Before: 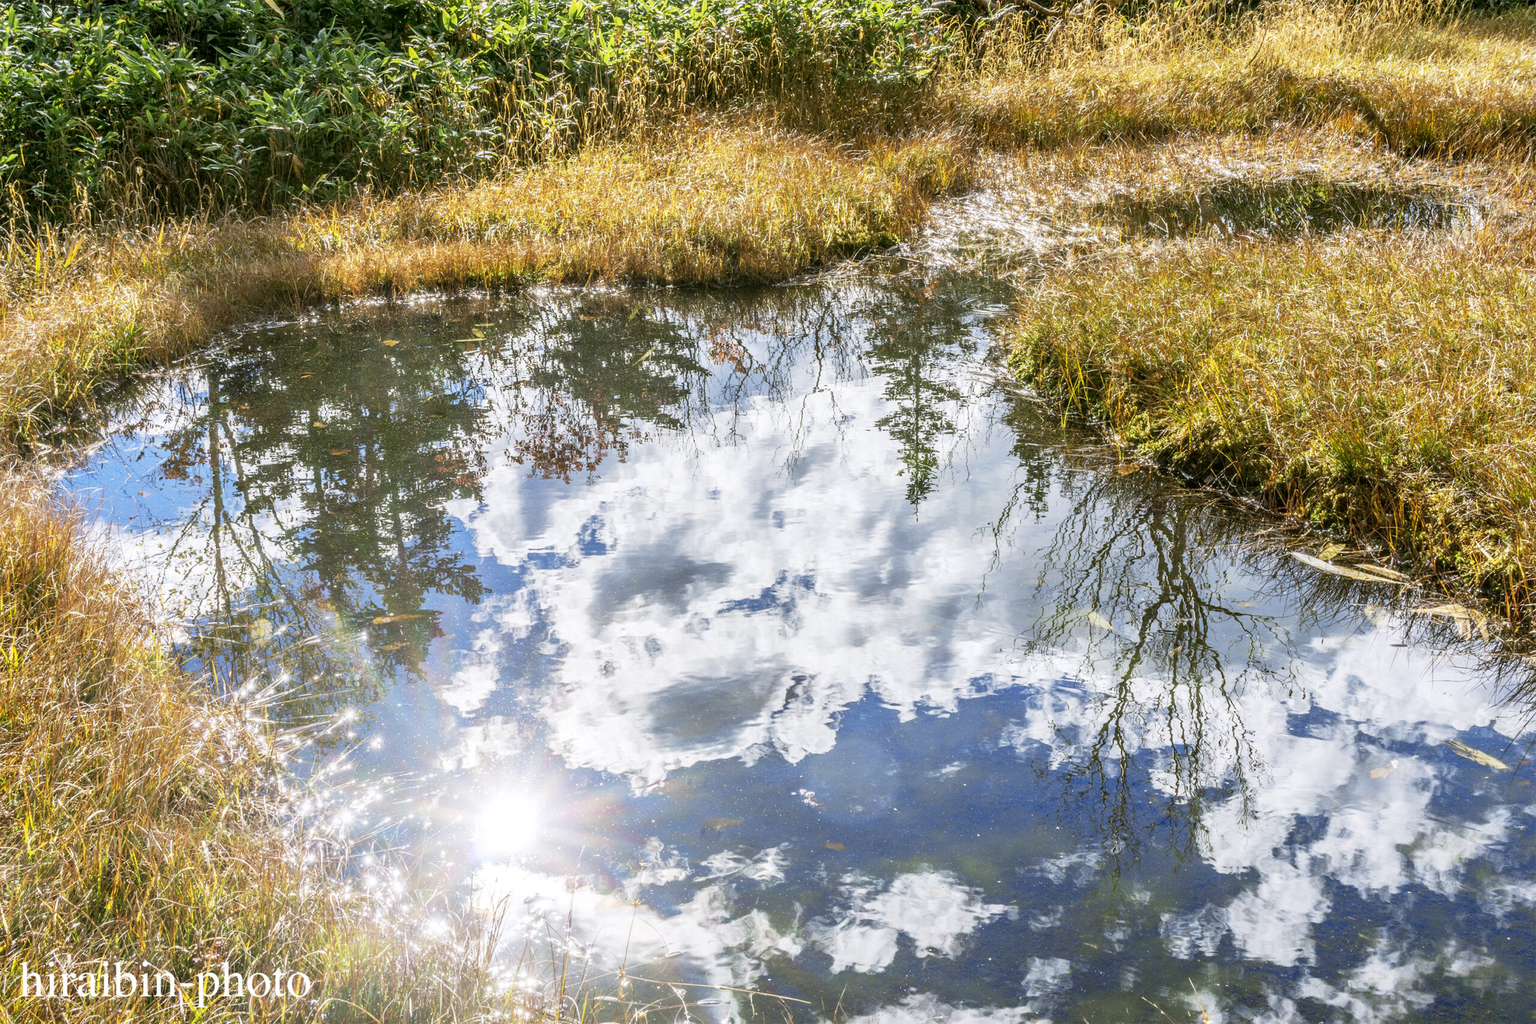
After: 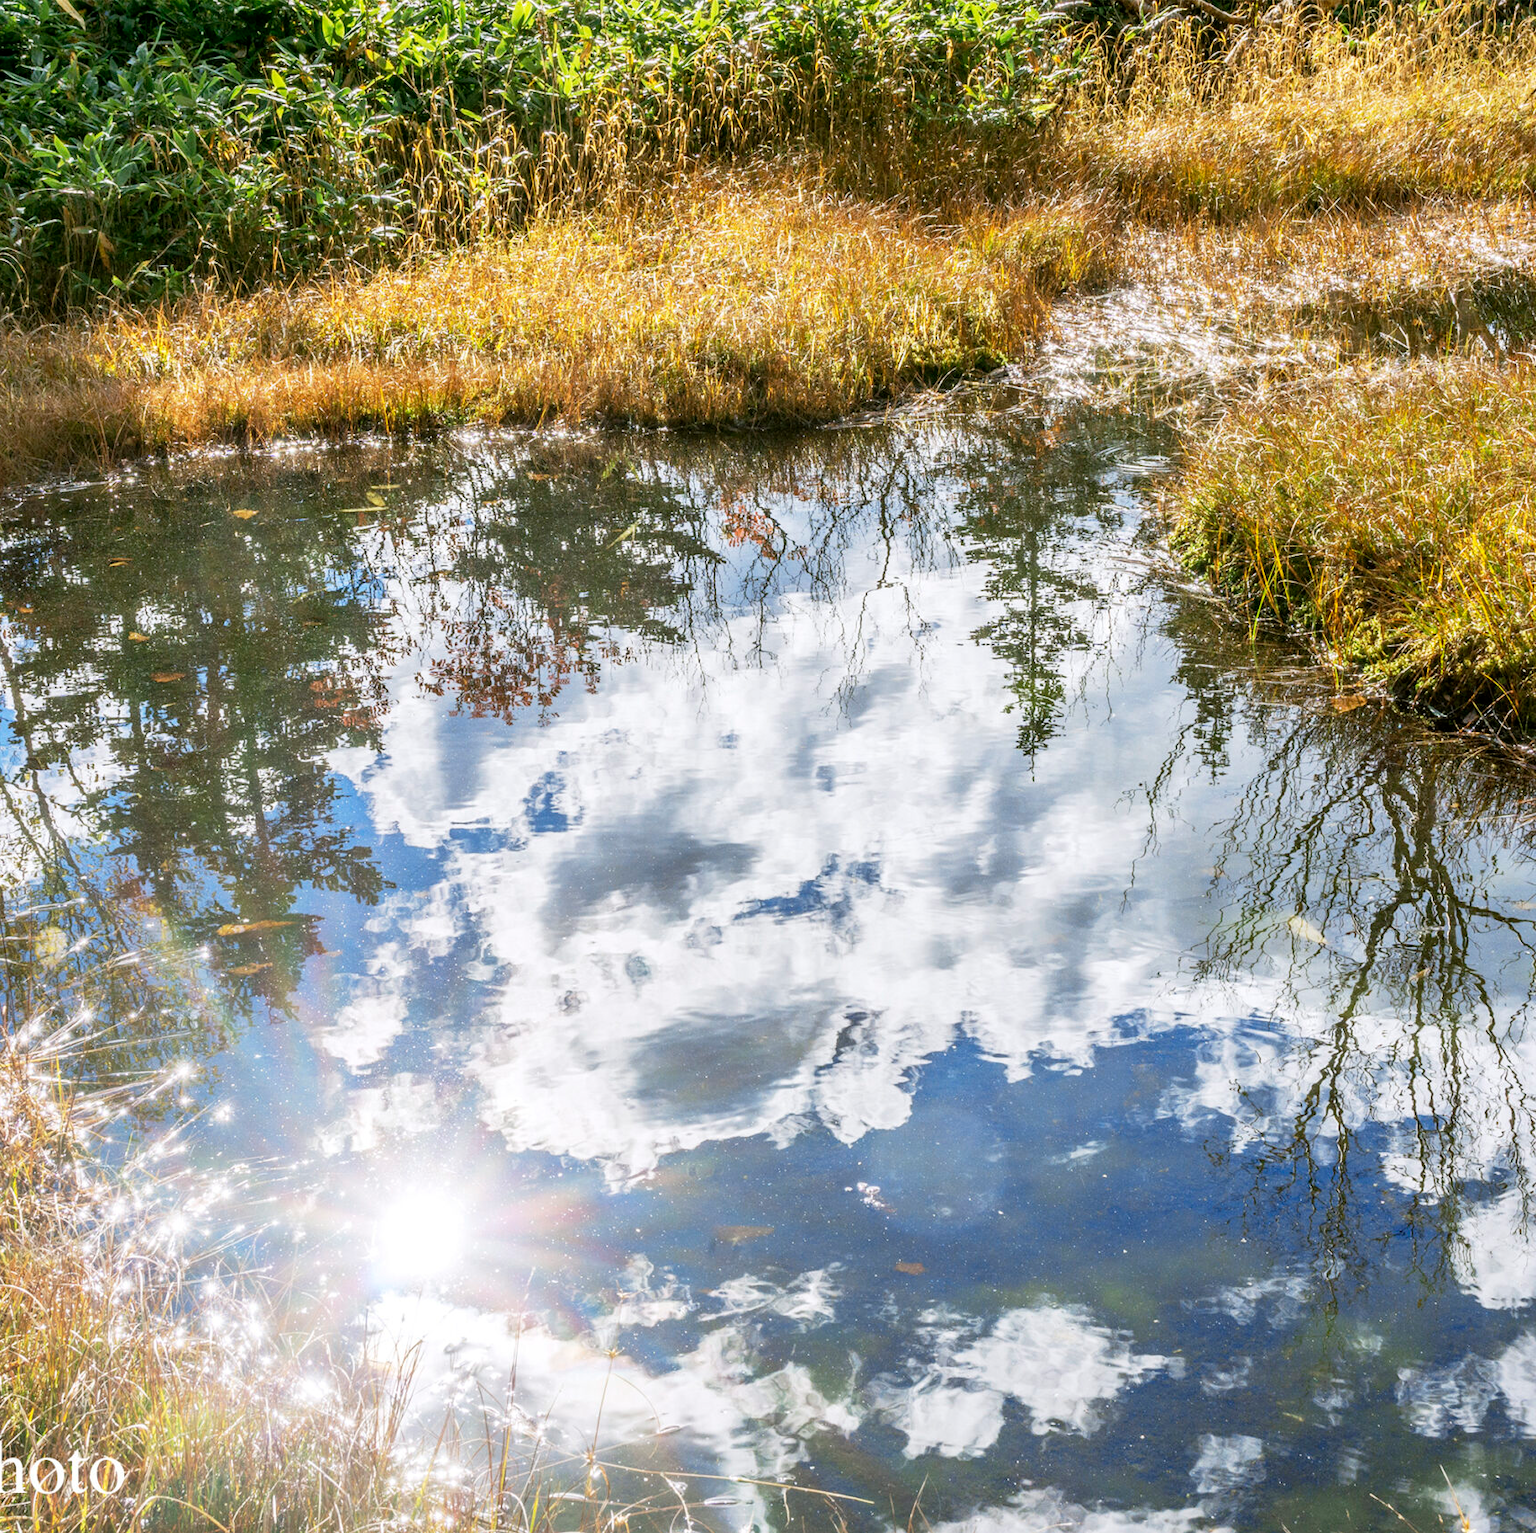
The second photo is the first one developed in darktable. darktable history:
crop and rotate: left 14.834%, right 18.372%
